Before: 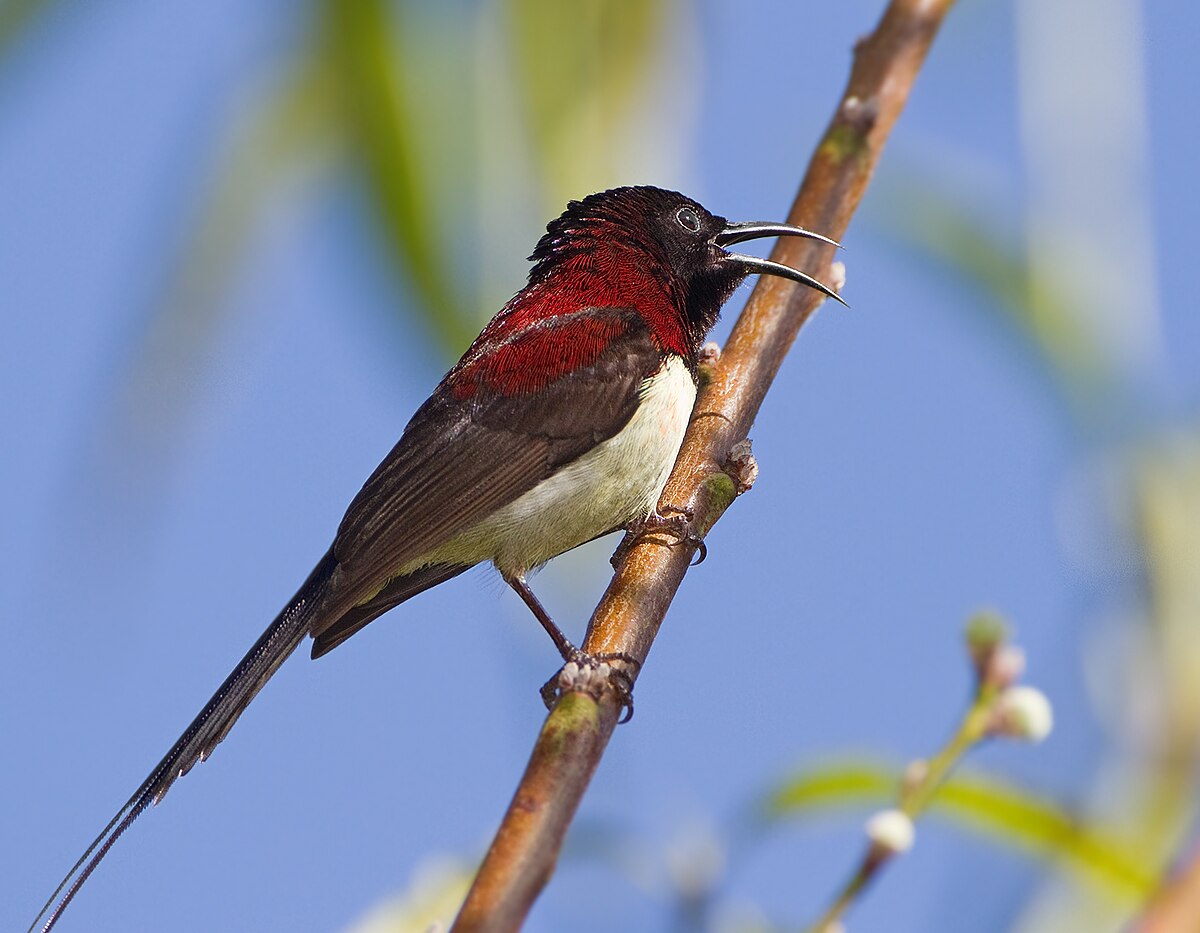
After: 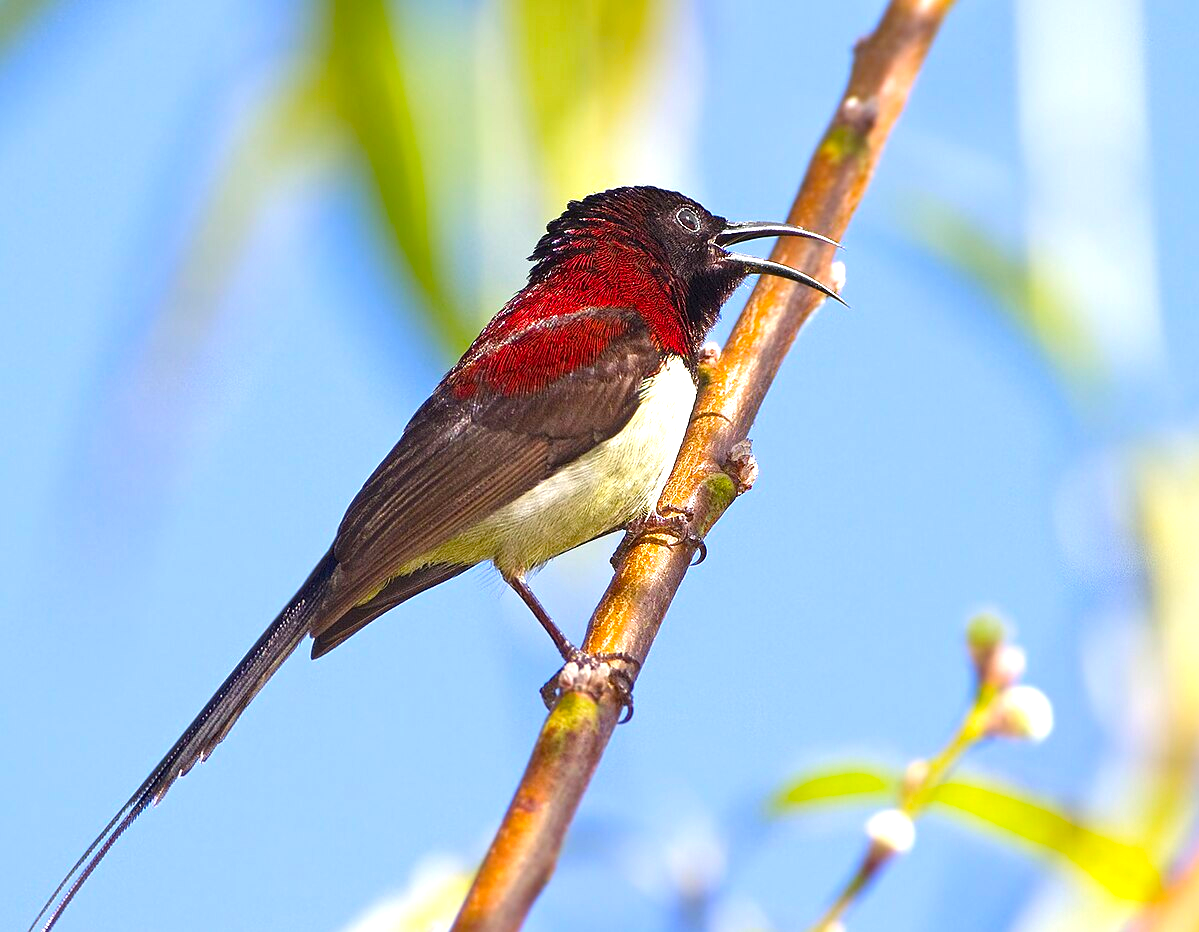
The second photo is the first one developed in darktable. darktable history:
exposure: exposure 1 EV, compensate highlight preservation false
color balance rgb: perceptual saturation grading › global saturation 24.993%, global vibrance 20.209%
